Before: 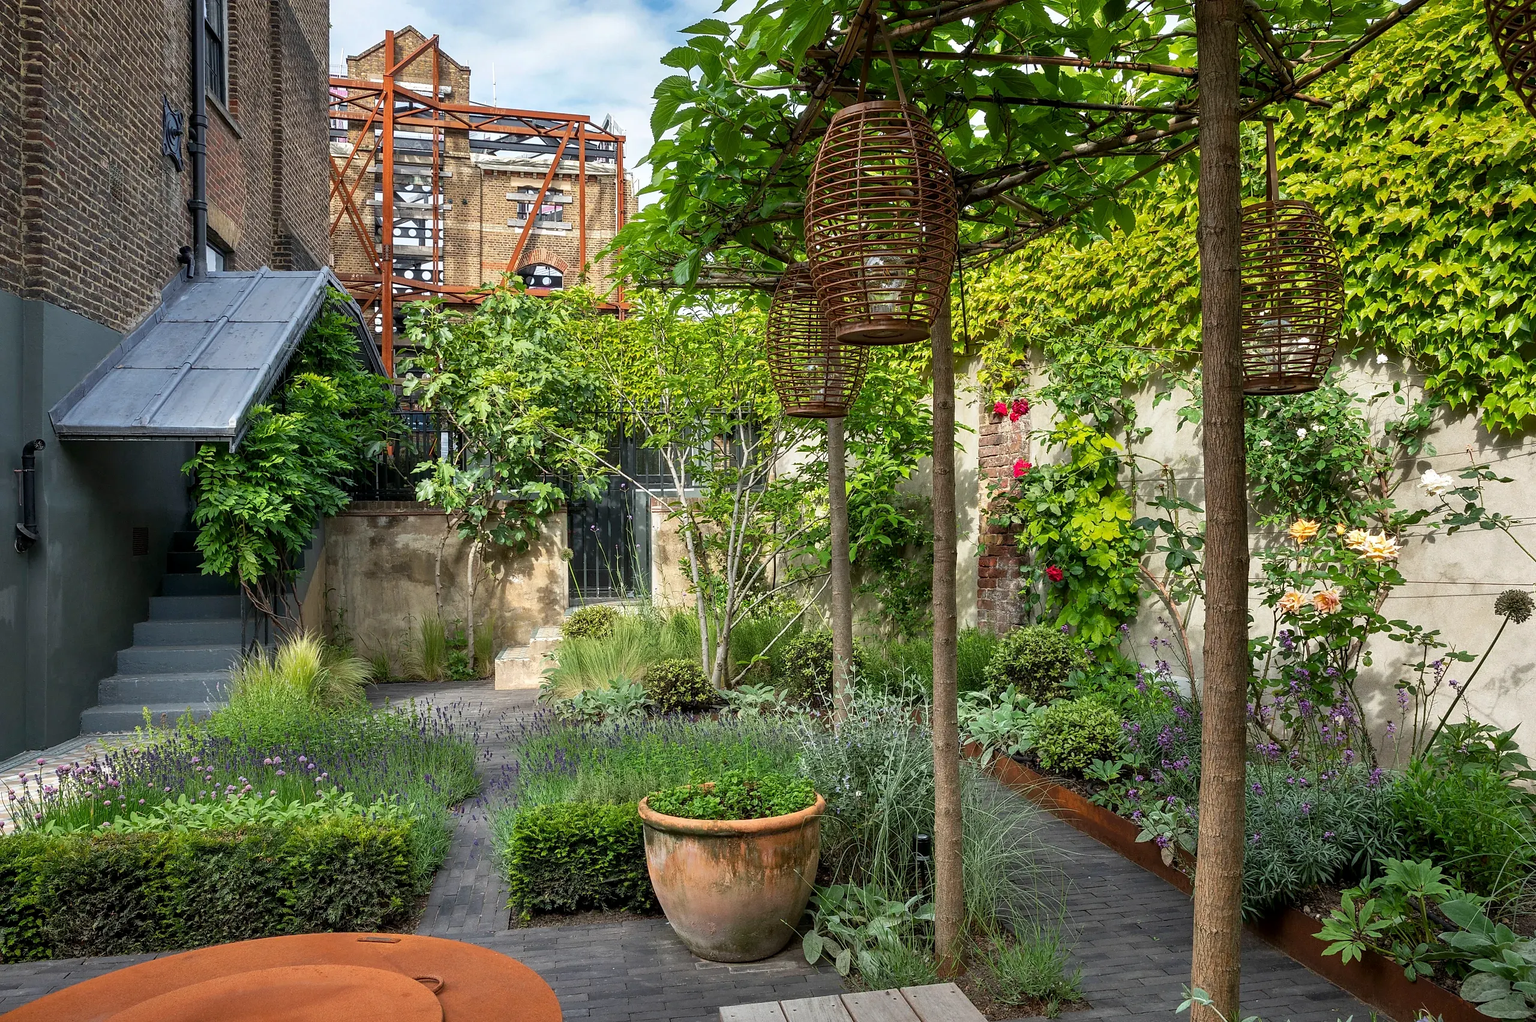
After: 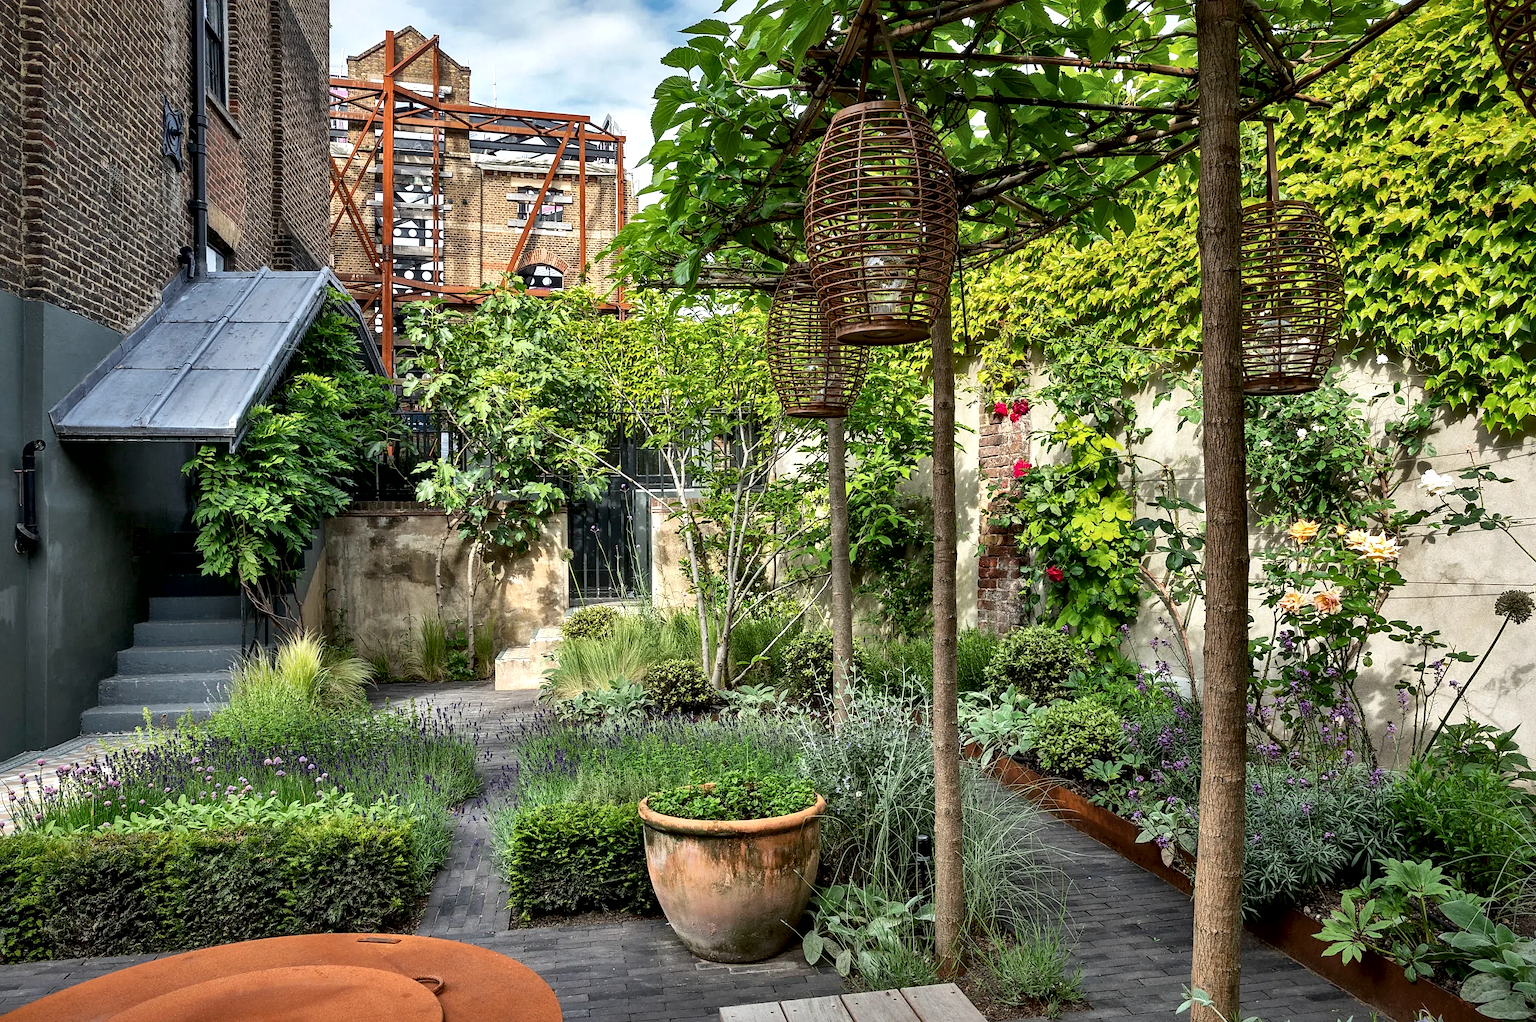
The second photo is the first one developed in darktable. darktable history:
local contrast: mode bilateral grid, contrast 70, coarseness 75, detail 180%, midtone range 0.2
